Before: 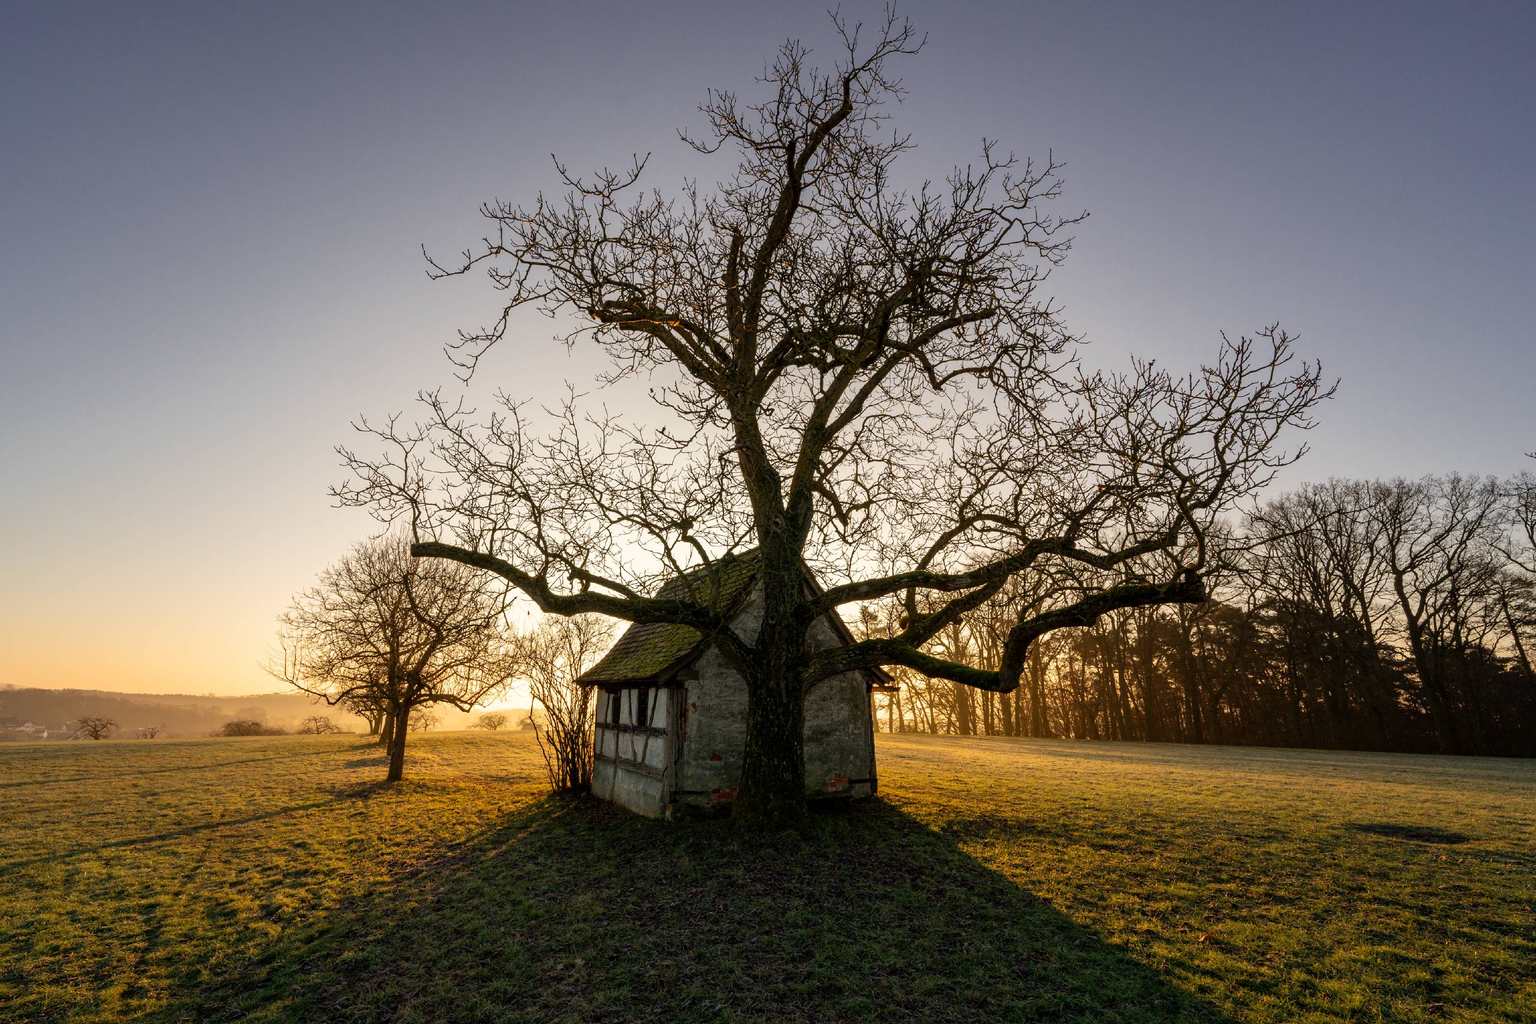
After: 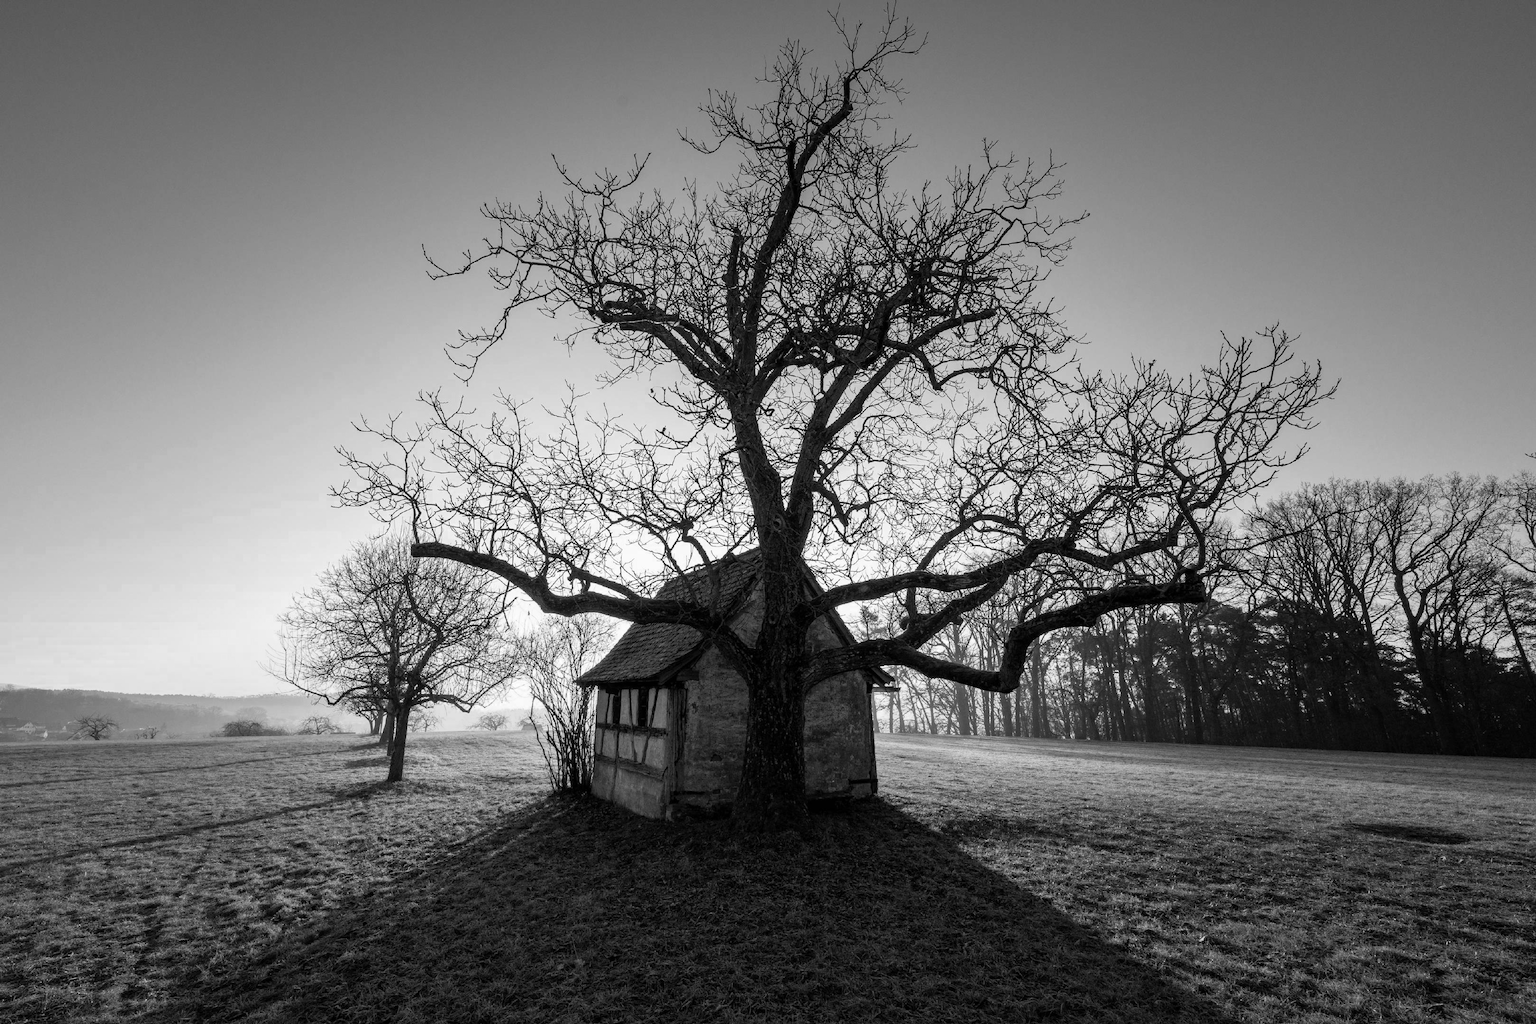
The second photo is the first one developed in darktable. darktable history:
color zones: curves: ch0 [(0.004, 0.588) (0.116, 0.636) (0.259, 0.476) (0.423, 0.464) (0.75, 0.5)]; ch1 [(0, 0) (0.143, 0) (0.286, 0) (0.429, 0) (0.571, 0) (0.714, 0) (0.857, 0)]
tone curve: color space Lab, linked channels, preserve colors none
